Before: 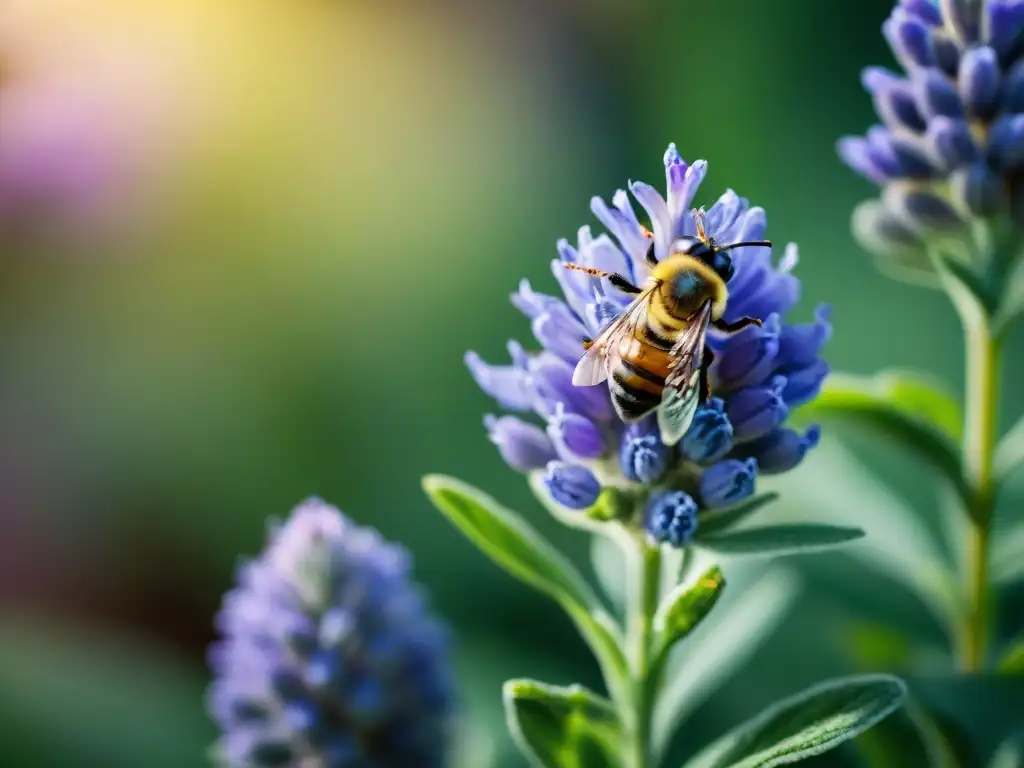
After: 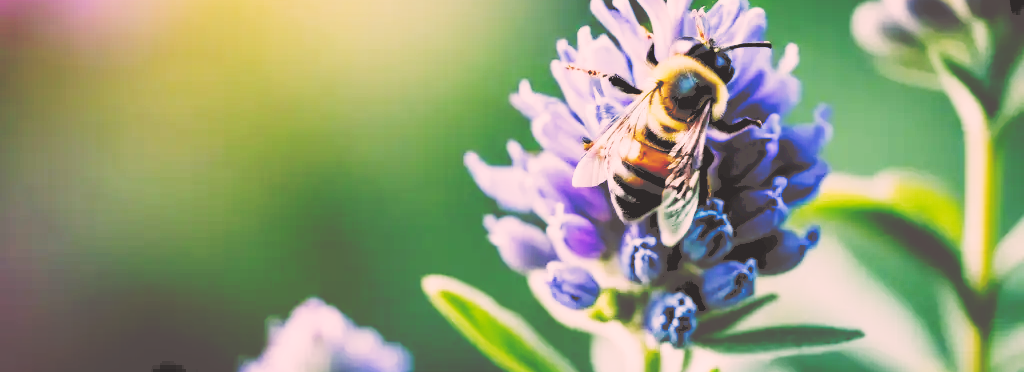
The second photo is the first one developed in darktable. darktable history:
crop and rotate: top 25.958%, bottom 25.501%
tone curve: curves: ch0 [(0, 0) (0.003, 0.319) (0.011, 0.319) (0.025, 0.323) (0.044, 0.323) (0.069, 0.327) (0.1, 0.33) (0.136, 0.338) (0.177, 0.348) (0.224, 0.361) (0.277, 0.374) (0.335, 0.398) (0.399, 0.444) (0.468, 0.516) (0.543, 0.595) (0.623, 0.694) (0.709, 0.793) (0.801, 0.883) (0.898, 0.942) (1, 1)], preserve colors none
exposure: exposure 0.668 EV, compensate exposure bias true, compensate highlight preservation false
filmic rgb: black relative exposure -2.74 EV, white relative exposure 4.56 EV, hardness 1.76, contrast 1.241, preserve chrominance no, color science v4 (2020)
color correction: highlights a* 12.3, highlights b* 5.59
tone equalizer: on, module defaults
